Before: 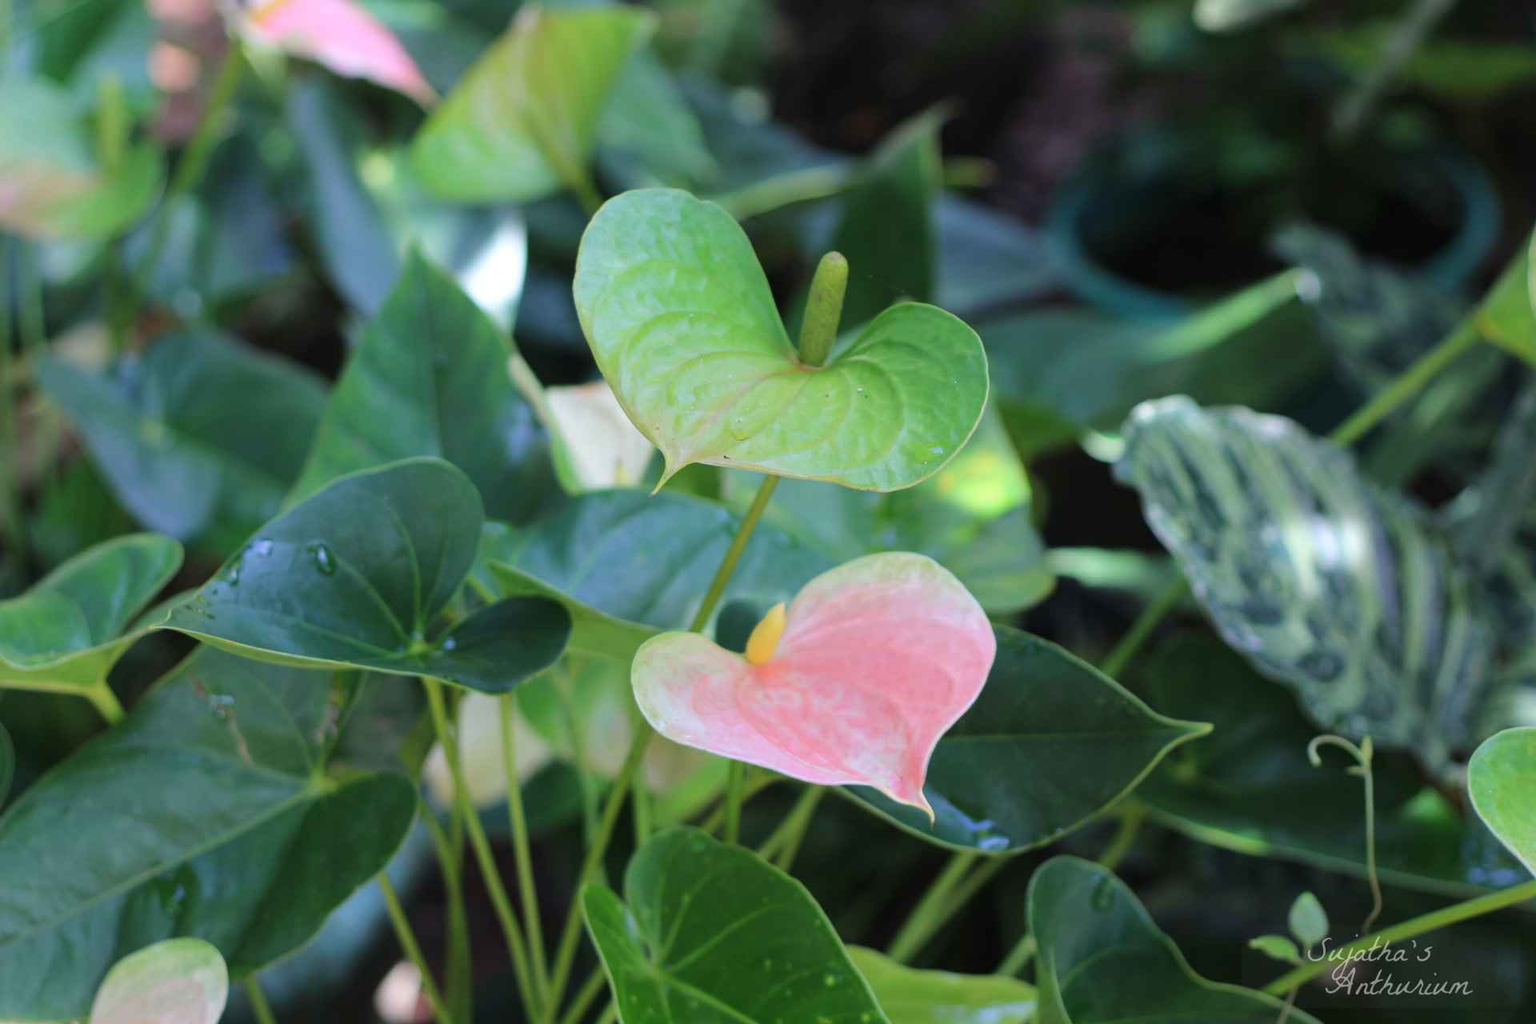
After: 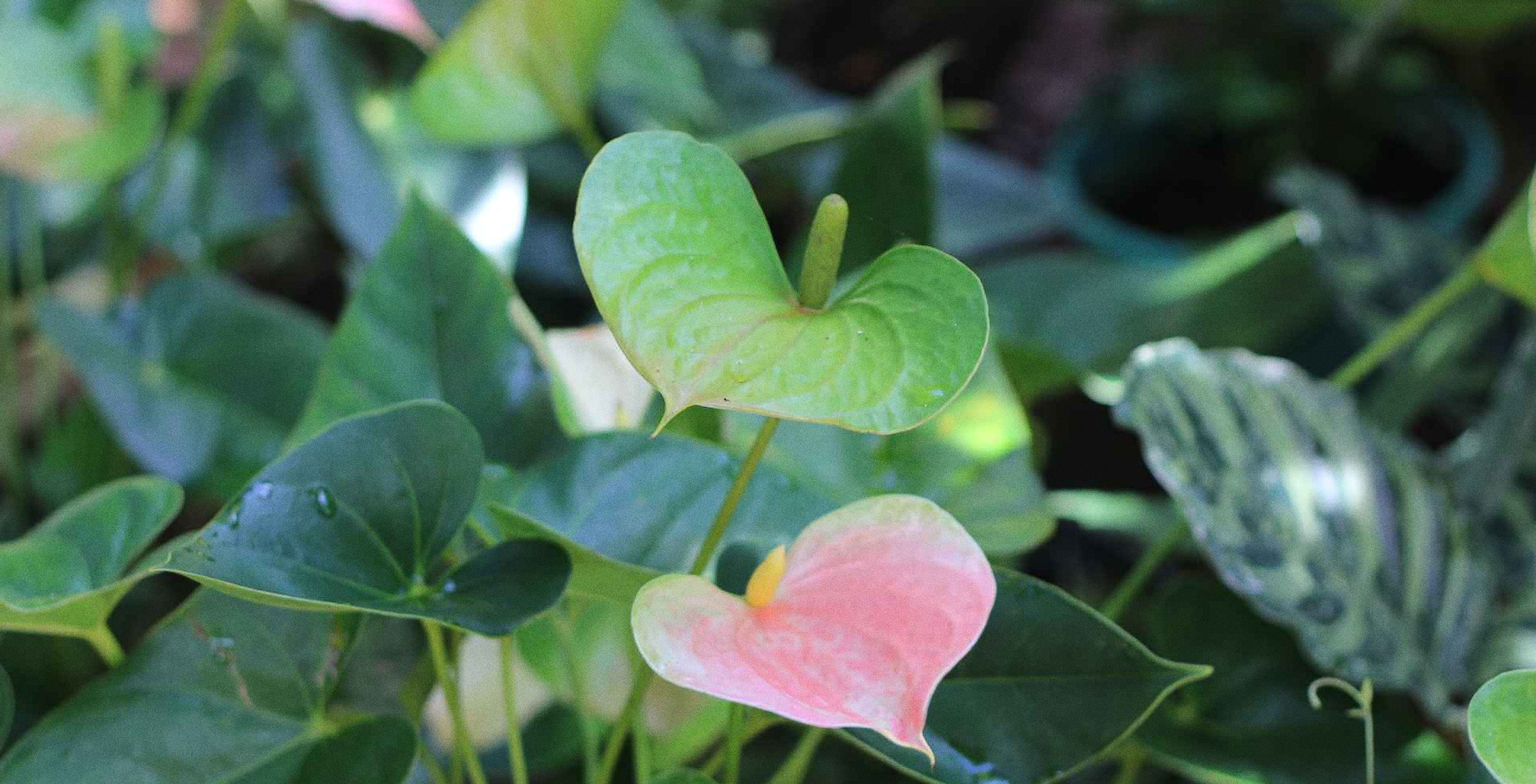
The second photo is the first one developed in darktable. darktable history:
tone equalizer: on, module defaults
crop: top 5.667%, bottom 17.637%
grain: coarseness 0.09 ISO
